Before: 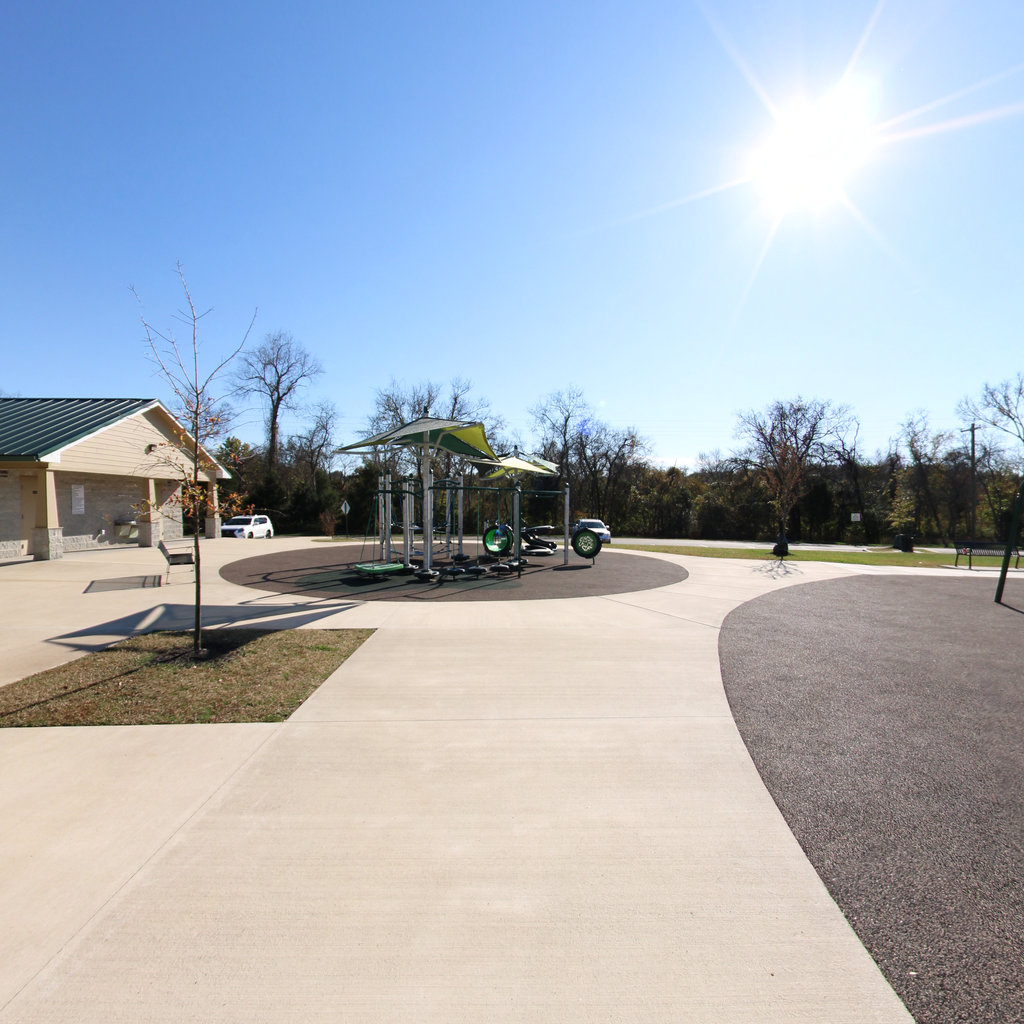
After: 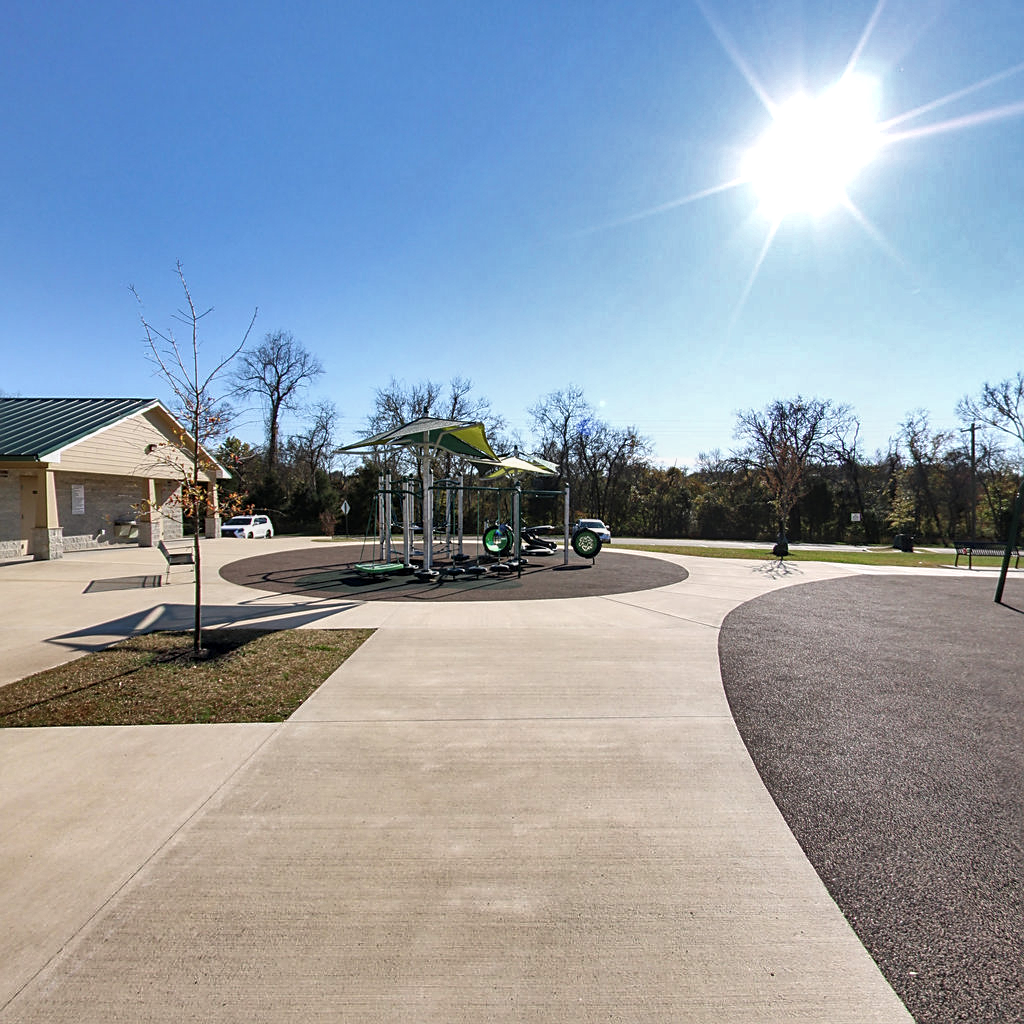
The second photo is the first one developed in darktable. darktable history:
local contrast: on, module defaults
shadows and highlights: white point adjustment 0.098, highlights -69.68, soften with gaussian
sharpen: on, module defaults
